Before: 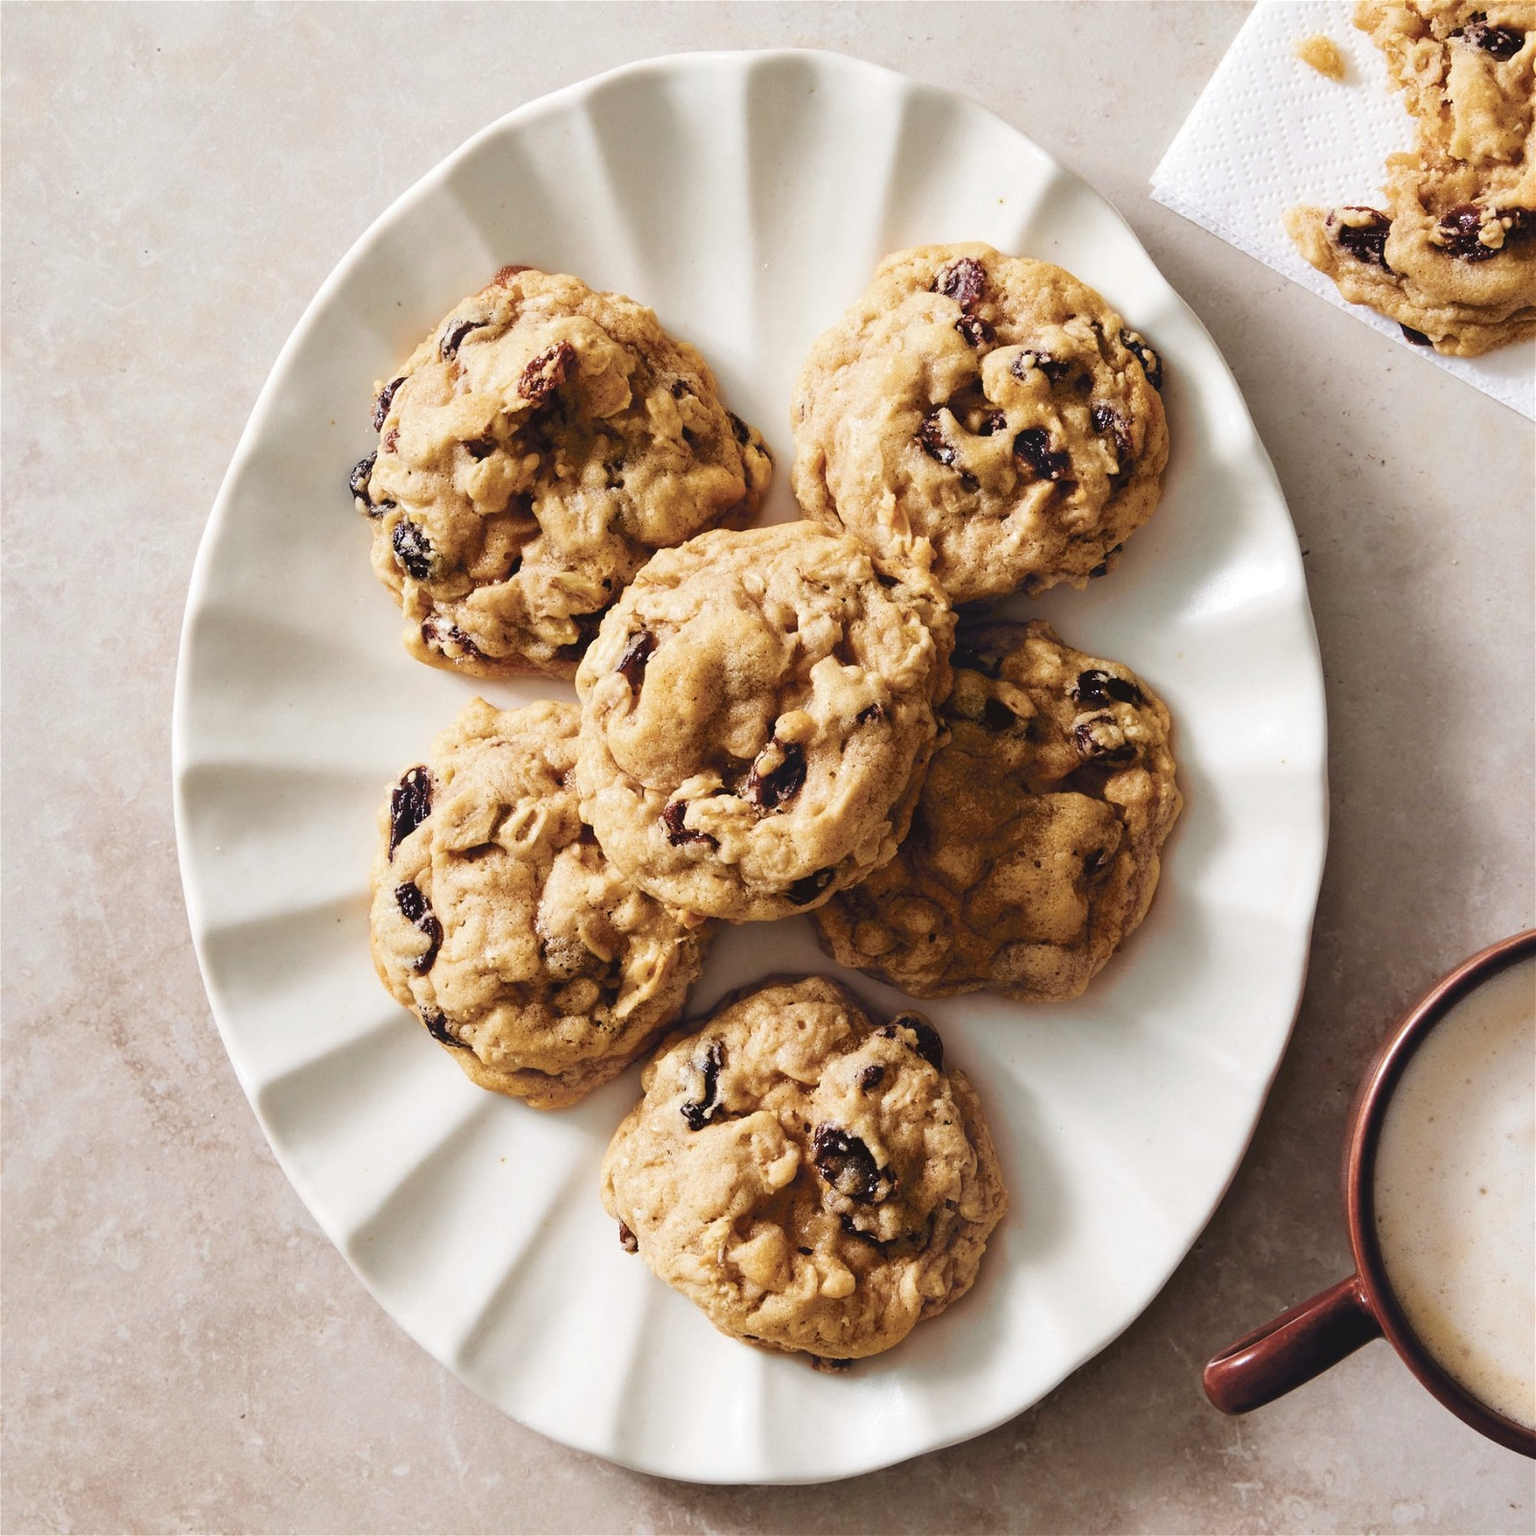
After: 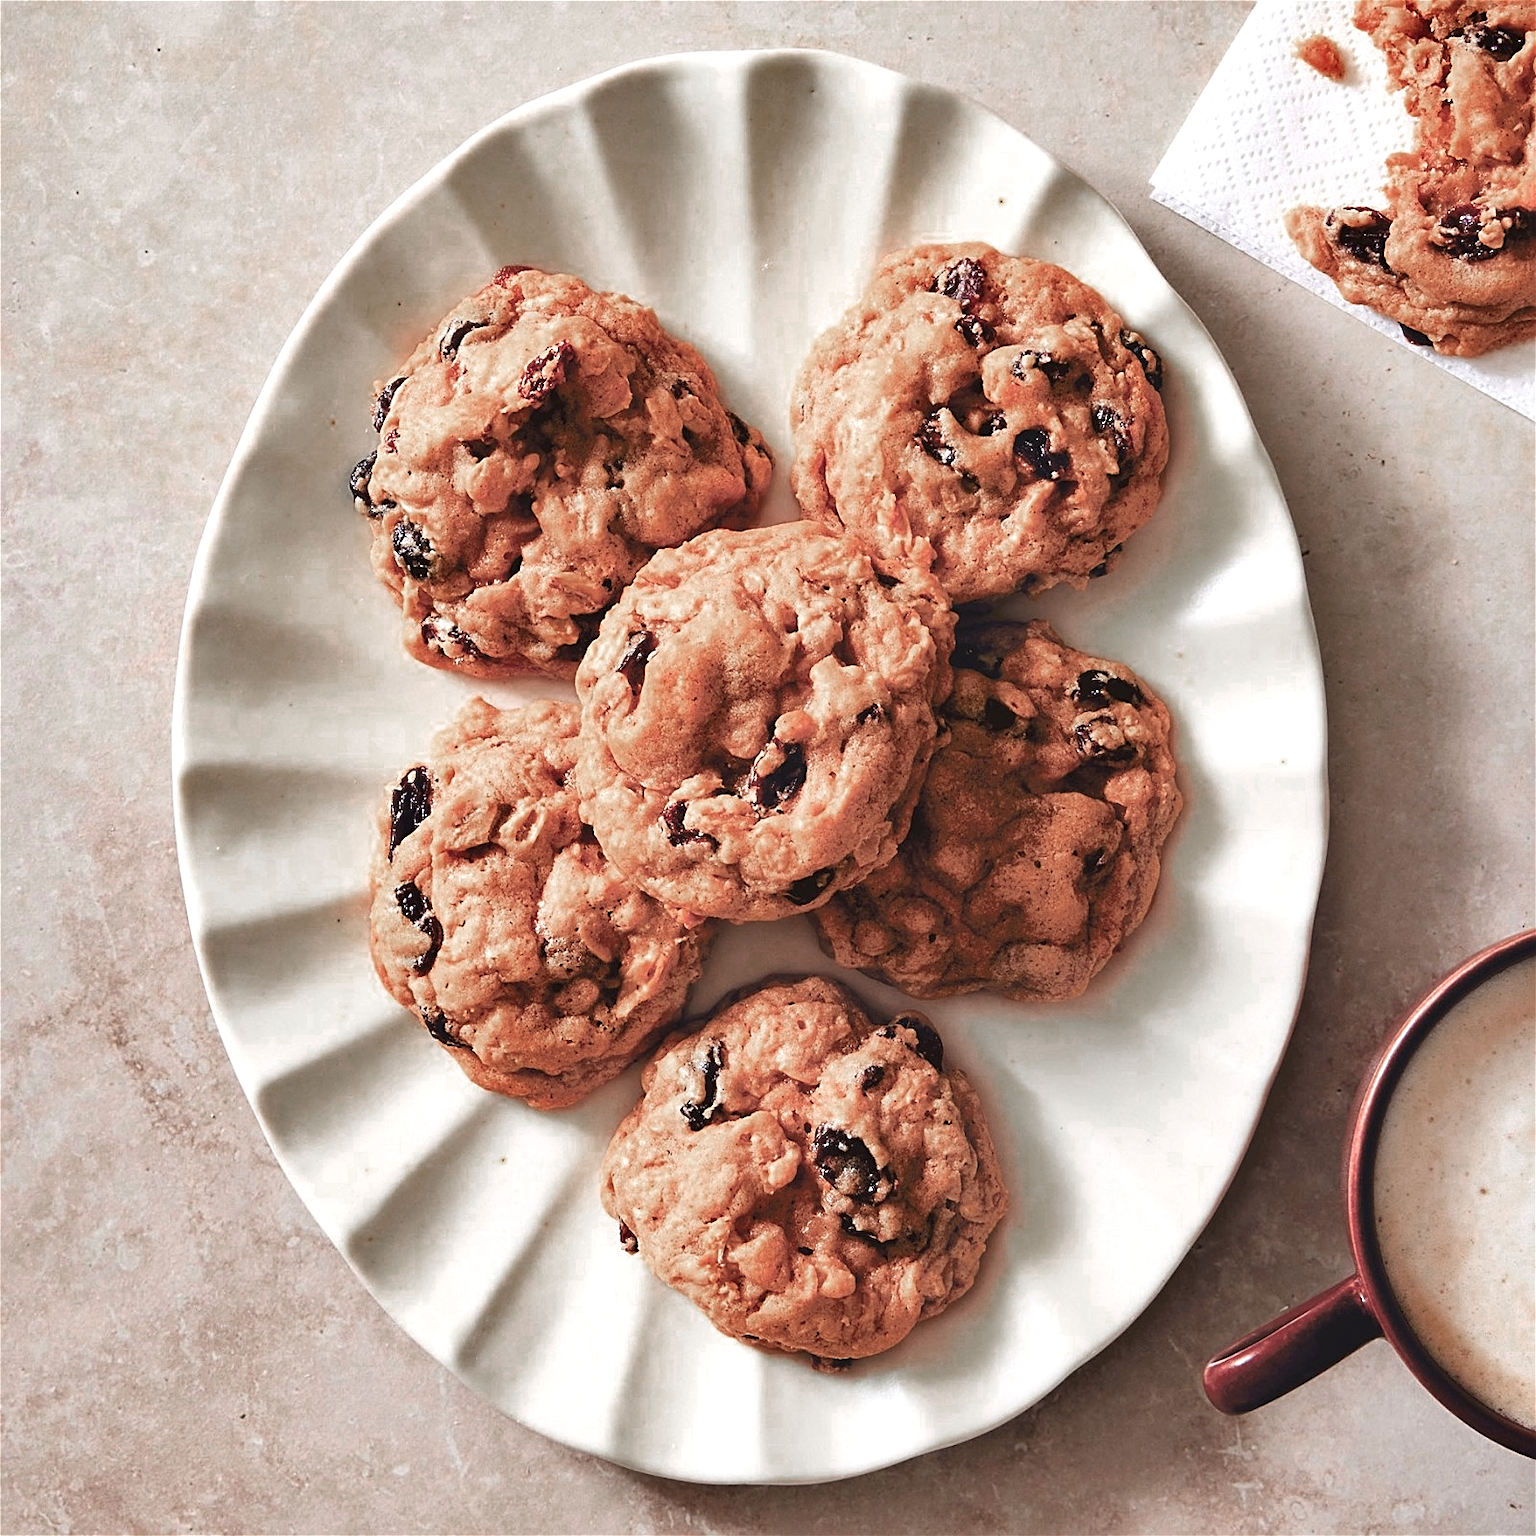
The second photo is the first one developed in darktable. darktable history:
sharpen: on, module defaults
shadows and highlights: soften with gaussian
color zones: curves: ch0 [(0.006, 0.385) (0.143, 0.563) (0.243, 0.321) (0.352, 0.464) (0.516, 0.456) (0.625, 0.5) (0.75, 0.5) (0.875, 0.5)]; ch1 [(0, 0.5) (0.134, 0.504) (0.246, 0.463) (0.421, 0.515) (0.5, 0.56) (0.625, 0.5) (0.75, 0.5) (0.875, 0.5)]; ch2 [(0, 0.5) (0.131, 0.426) (0.307, 0.289) (0.38, 0.188) (0.513, 0.216) (0.625, 0.548) (0.75, 0.468) (0.838, 0.396) (0.971, 0.311)]
exposure: exposure 0.229 EV, compensate highlight preservation false
